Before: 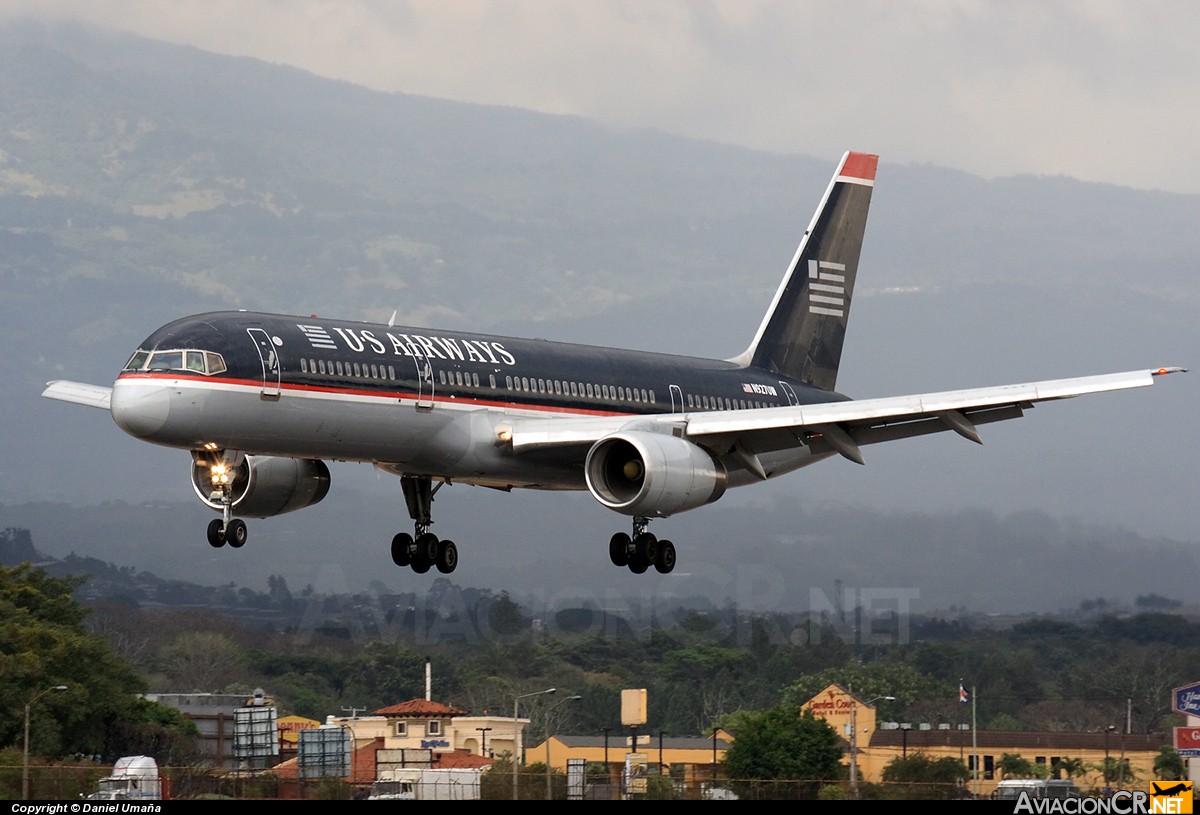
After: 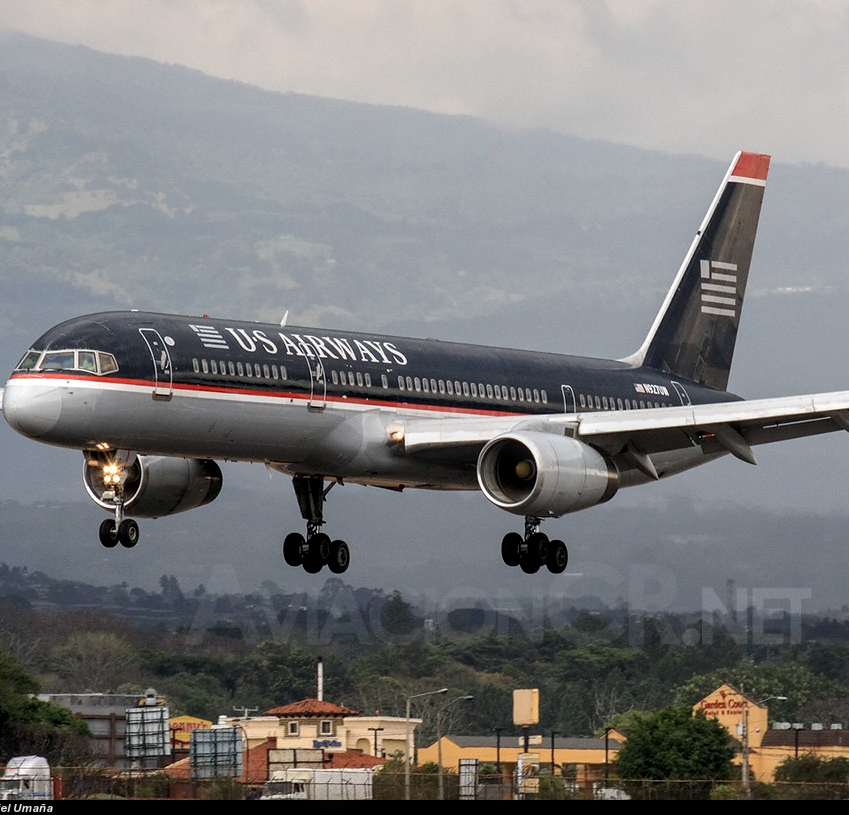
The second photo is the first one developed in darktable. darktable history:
crop and rotate: left 9.061%, right 20.142%
local contrast: detail 130%
